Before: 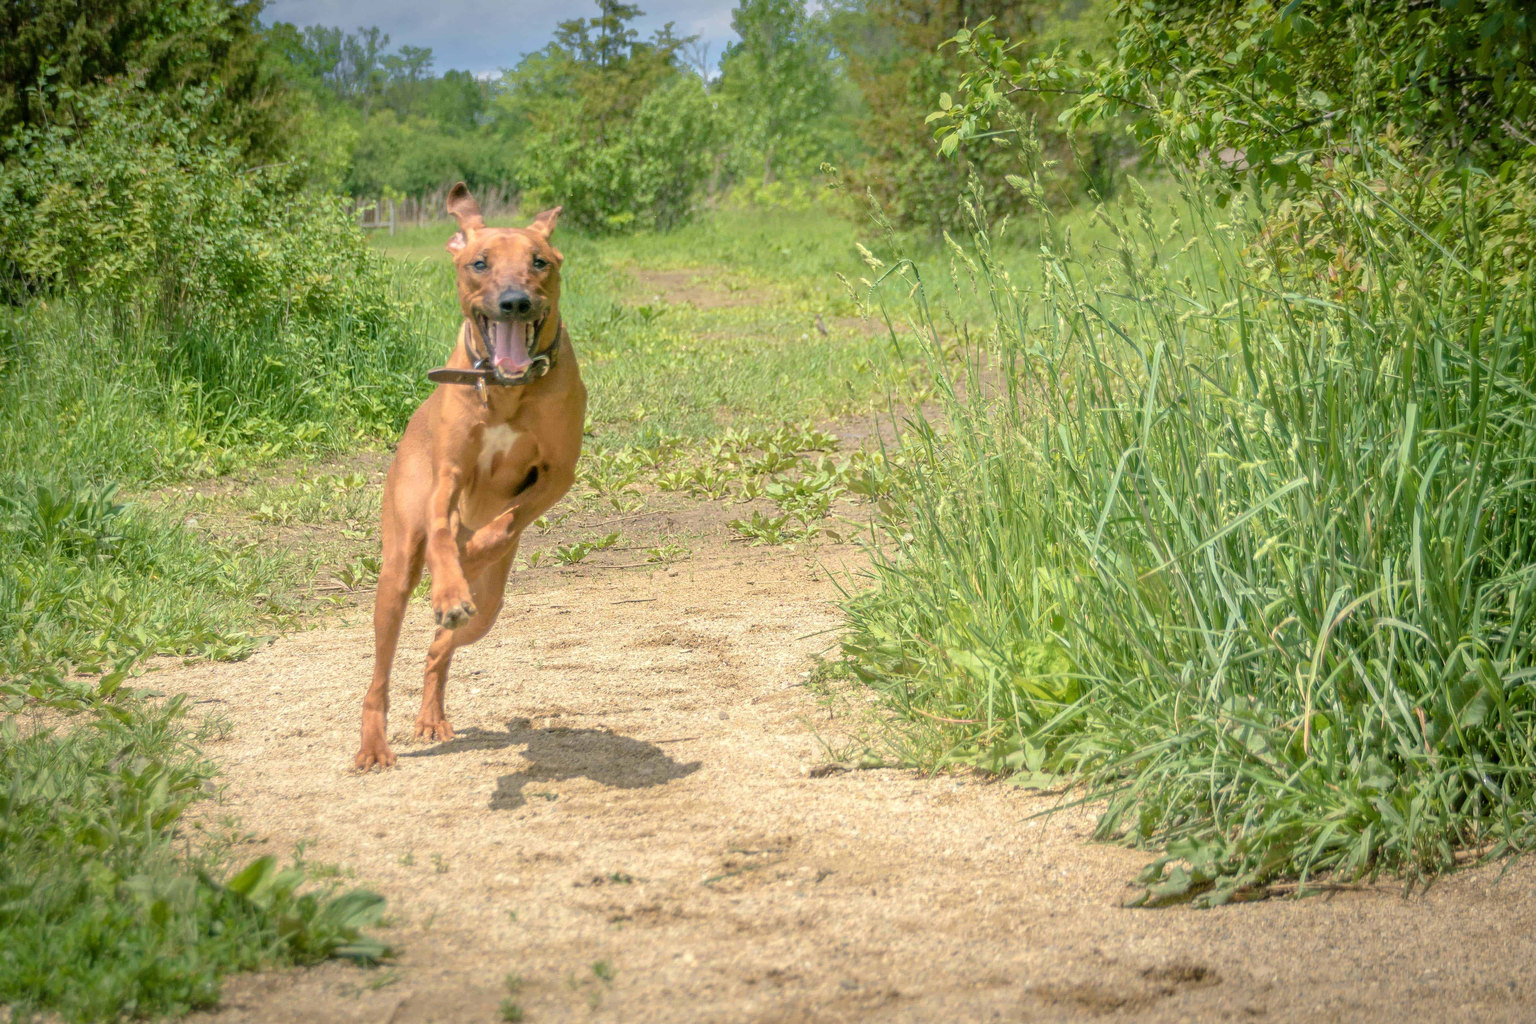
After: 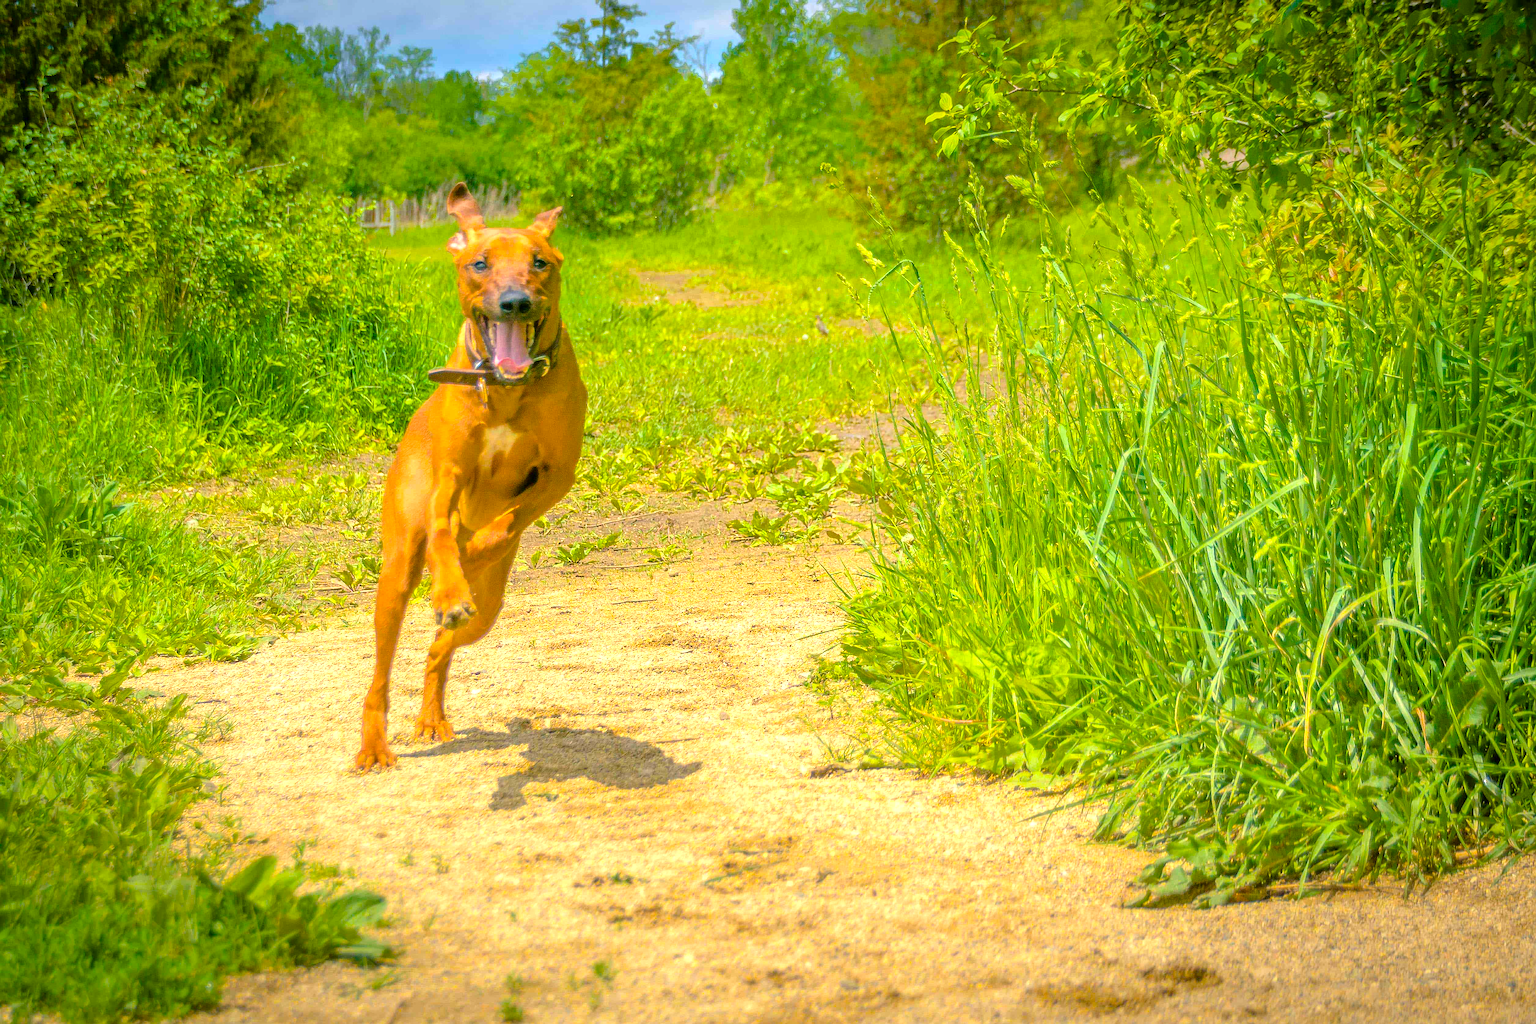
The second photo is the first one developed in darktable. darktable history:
sharpen: on, module defaults
exposure: black level correction 0, exposure 0.4 EV, compensate exposure bias true, compensate highlight preservation false
color balance rgb: linear chroma grading › global chroma 25%, perceptual saturation grading › global saturation 50%
